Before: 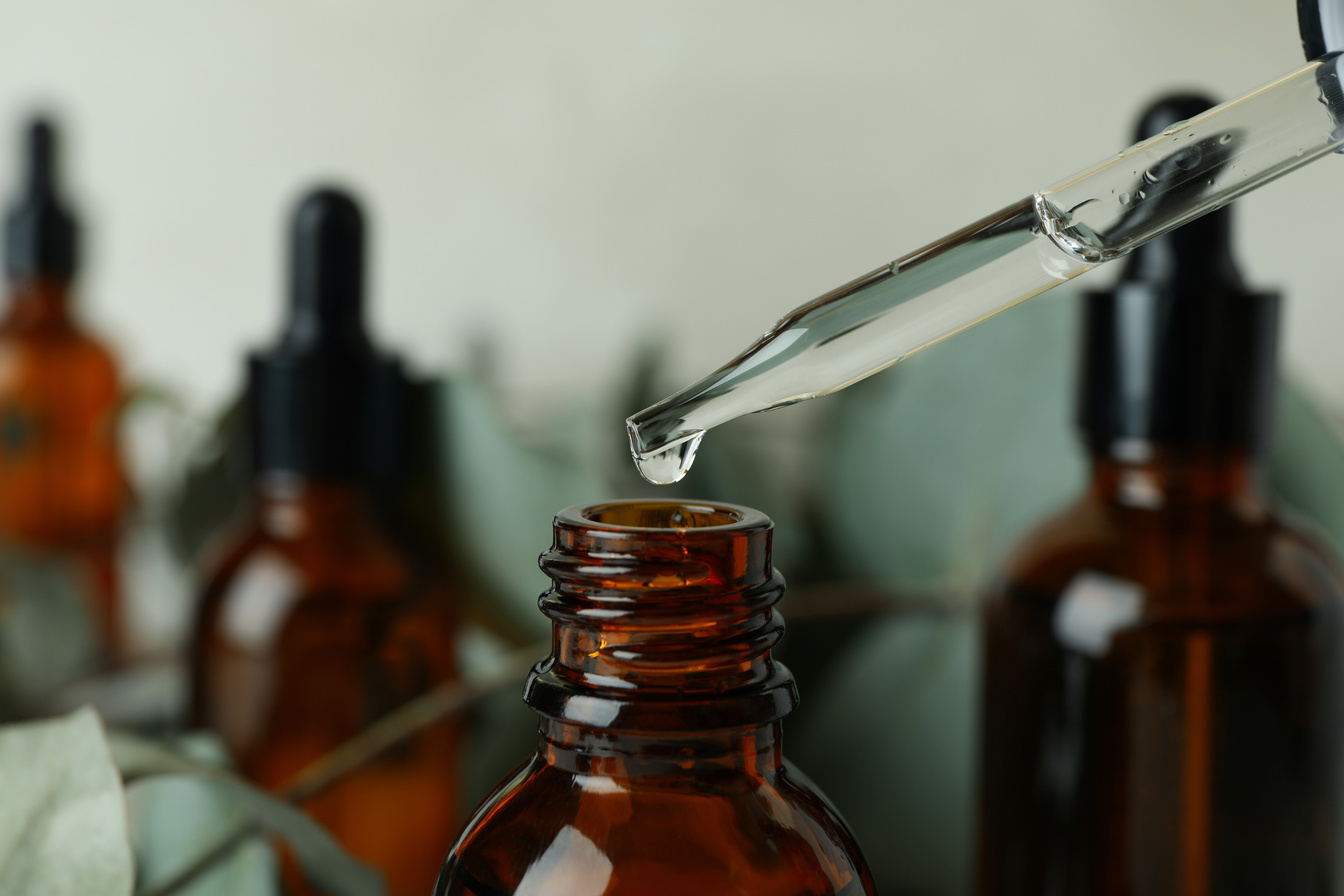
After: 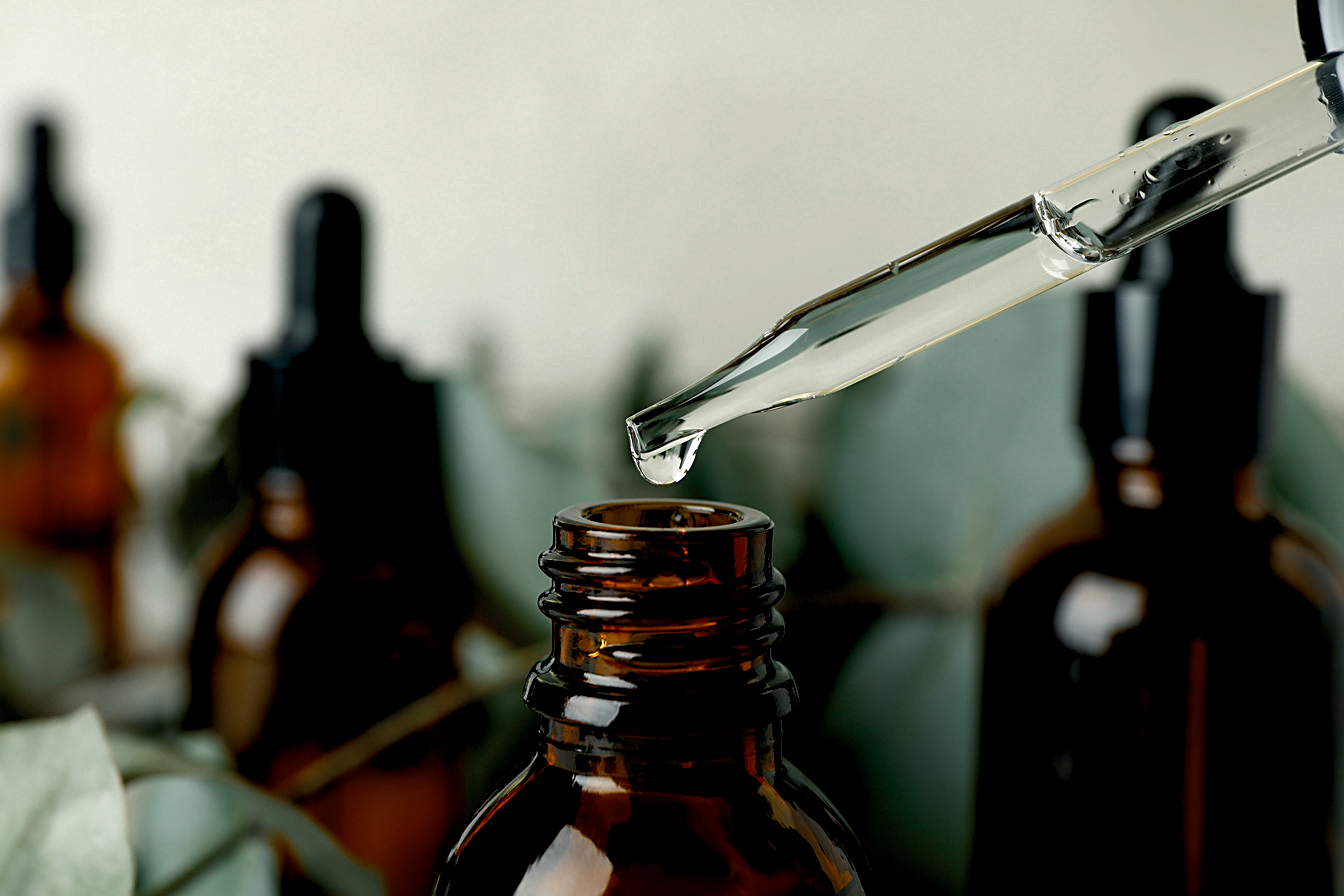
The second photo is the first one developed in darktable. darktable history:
color balance rgb: highlights gain › chroma 0.684%, highlights gain › hue 56.6°, global offset › luminance -1.436%, perceptual saturation grading › global saturation 34.59%, perceptual saturation grading › highlights -29.977%, perceptual saturation grading › shadows 34.546%, perceptual brilliance grading › highlights 11.604%
sharpen: on, module defaults
color zones: curves: ch0 [(0, 0.5) (0.125, 0.4) (0.25, 0.5) (0.375, 0.4) (0.5, 0.4) (0.625, 0.35) (0.75, 0.35) (0.875, 0.5)]; ch1 [(0, 0.35) (0.125, 0.45) (0.25, 0.35) (0.375, 0.35) (0.5, 0.35) (0.625, 0.35) (0.75, 0.45) (0.875, 0.35)]; ch2 [(0, 0.6) (0.125, 0.5) (0.25, 0.5) (0.375, 0.6) (0.5, 0.6) (0.625, 0.5) (0.75, 0.5) (0.875, 0.5)]
